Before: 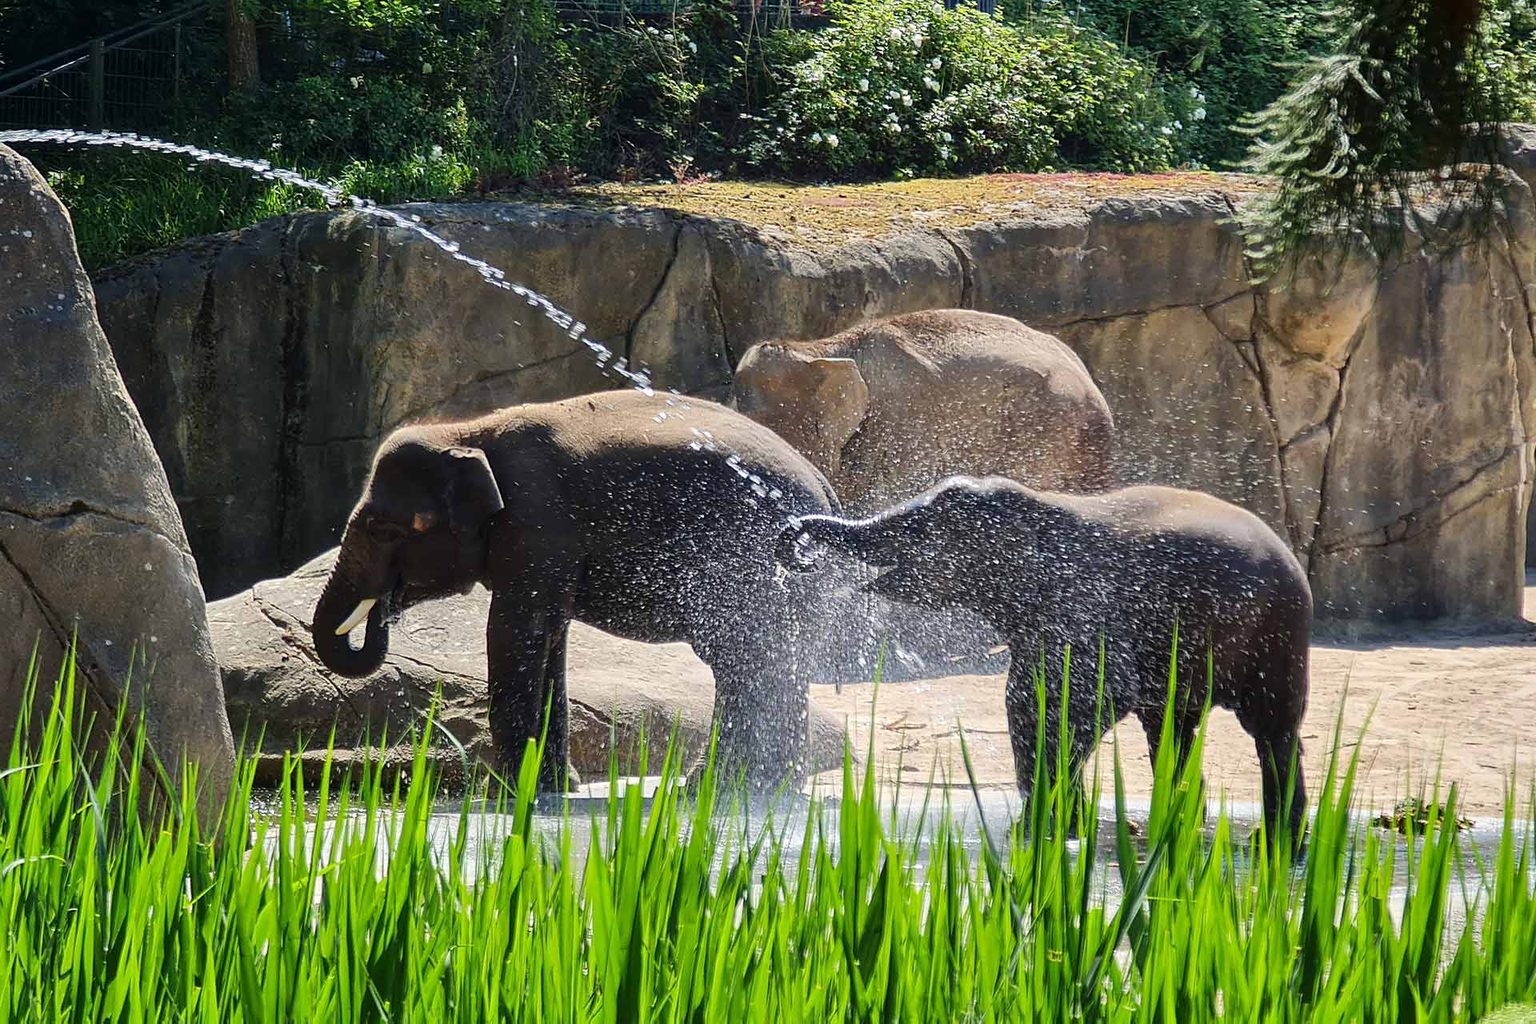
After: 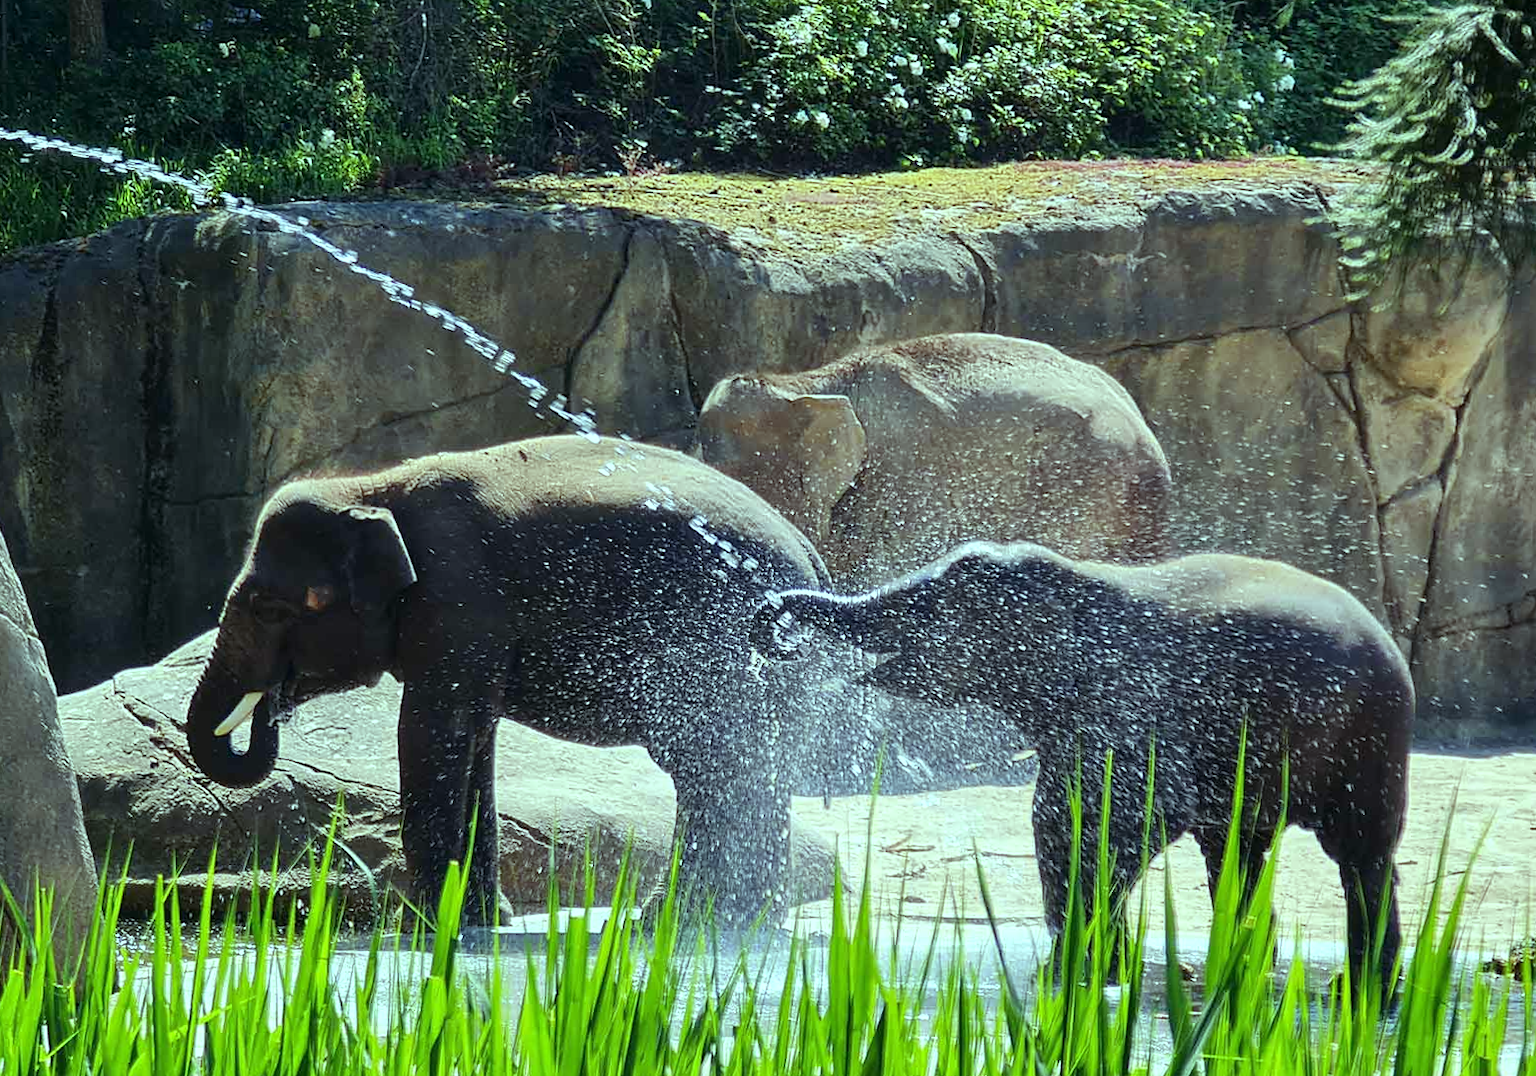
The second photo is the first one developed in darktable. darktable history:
crop: left 11.225%, top 5.381%, right 9.565%, bottom 10.314%
color balance: mode lift, gamma, gain (sRGB), lift [0.997, 0.979, 1.021, 1.011], gamma [1, 1.084, 0.916, 0.998], gain [1, 0.87, 1.13, 1.101], contrast 4.55%, contrast fulcrum 38.24%, output saturation 104.09%
rotate and perspective: lens shift (vertical) 0.048, lens shift (horizontal) -0.024, automatic cropping off
